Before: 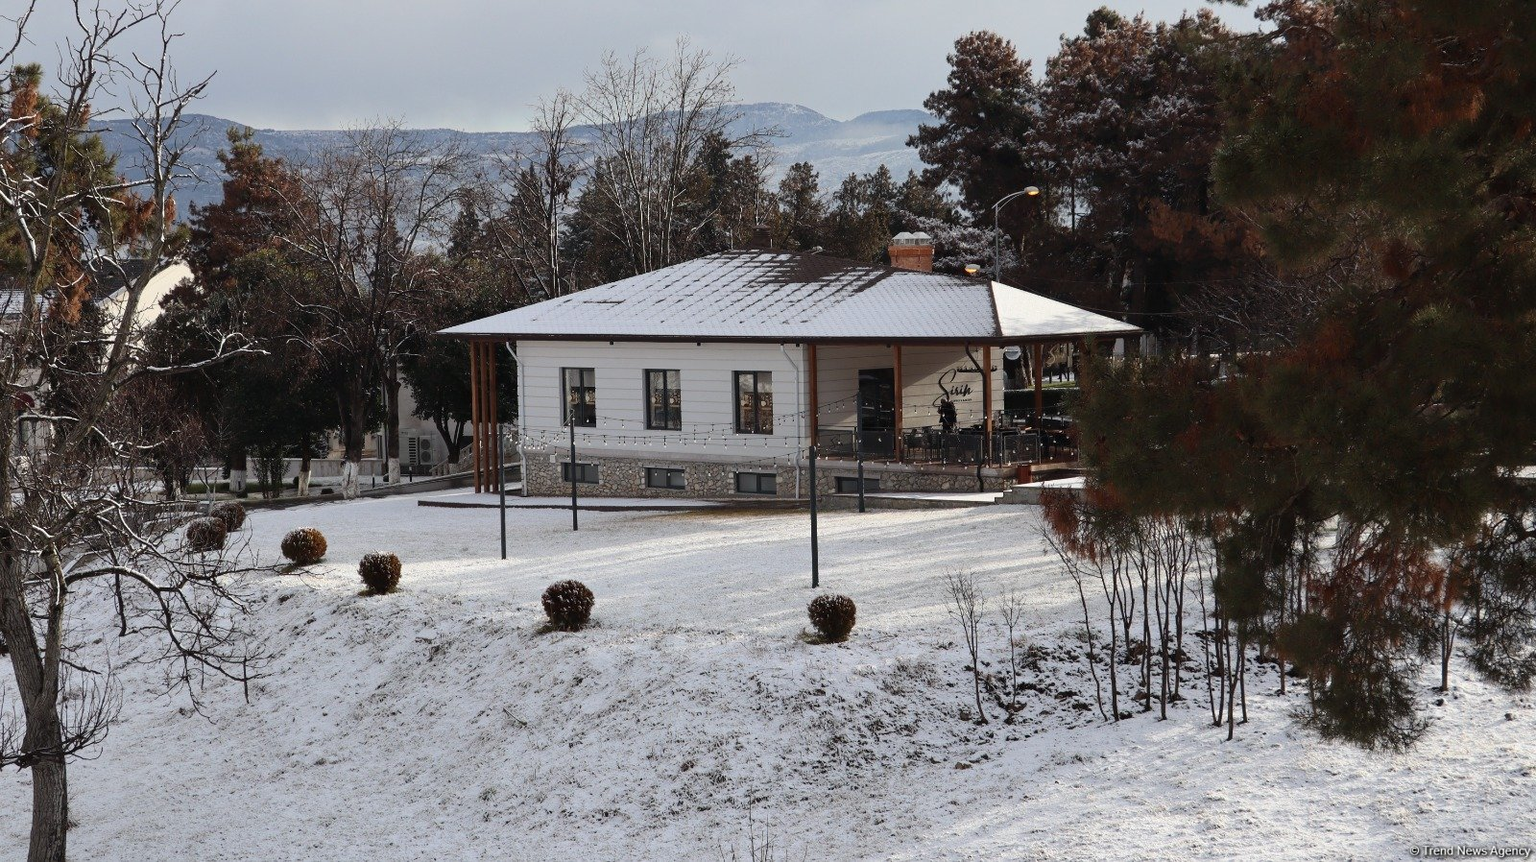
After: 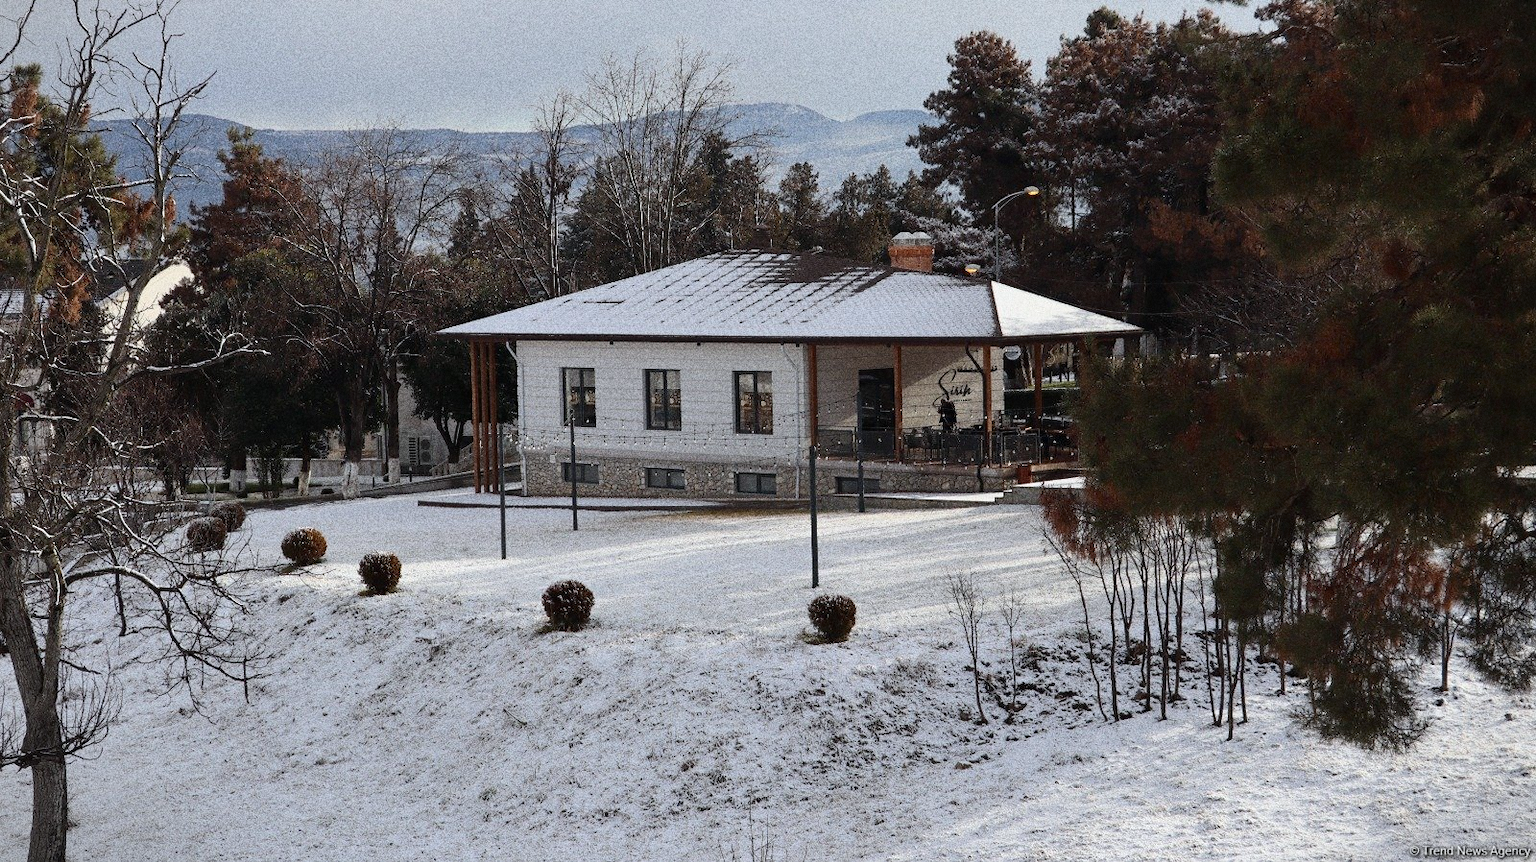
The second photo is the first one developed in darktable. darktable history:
white balance: red 0.988, blue 1.017
vignetting: fall-off start 100%, brightness -0.282, width/height ratio 1.31
grain: coarseness 10.62 ISO, strength 55.56%
exposure: black level correction 0.001, exposure 0.014 EV, compensate highlight preservation false
